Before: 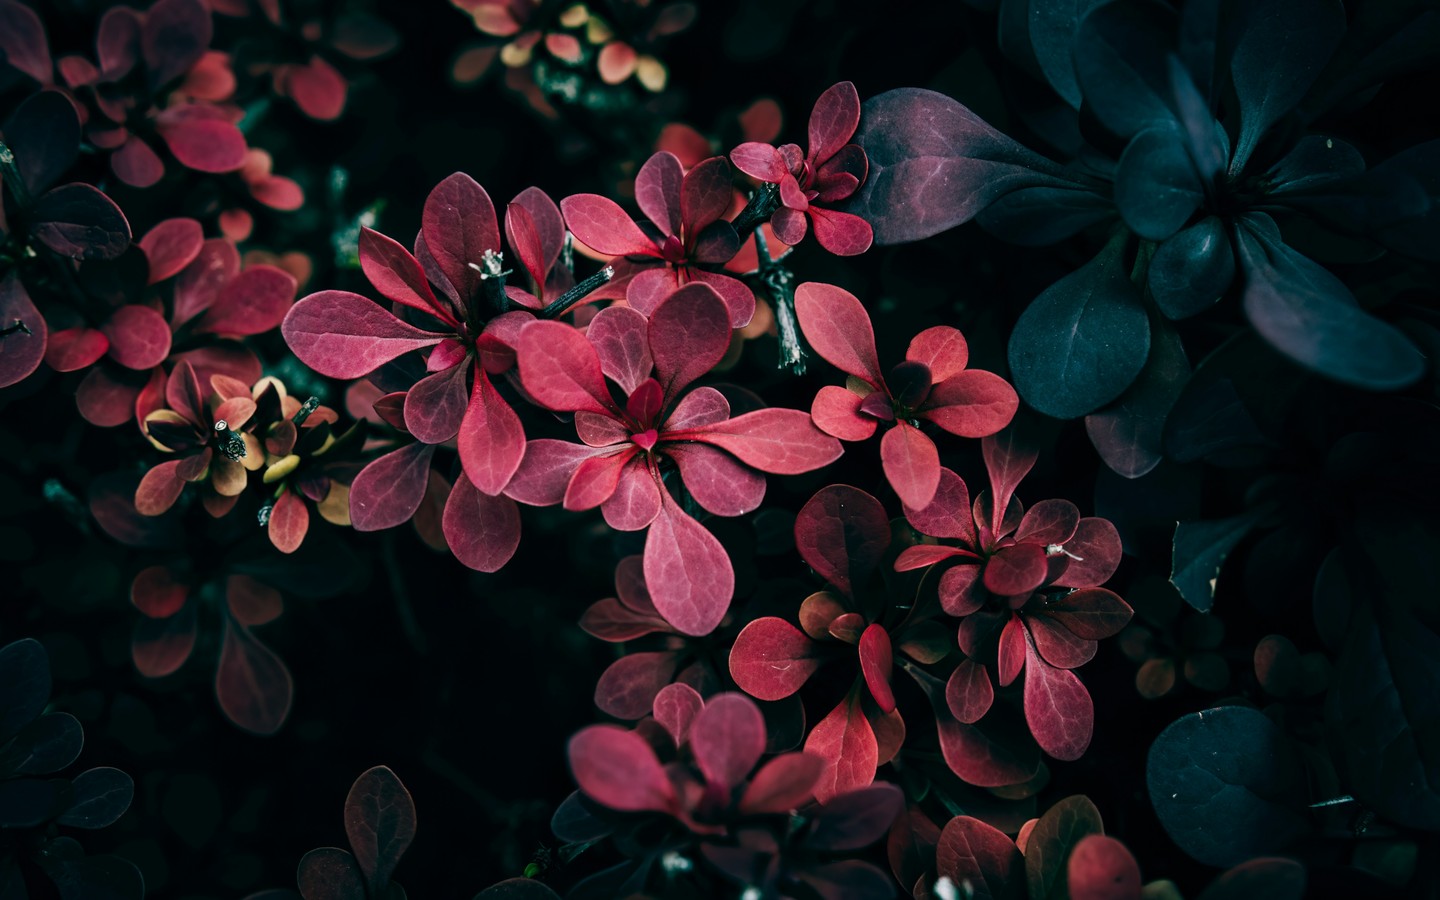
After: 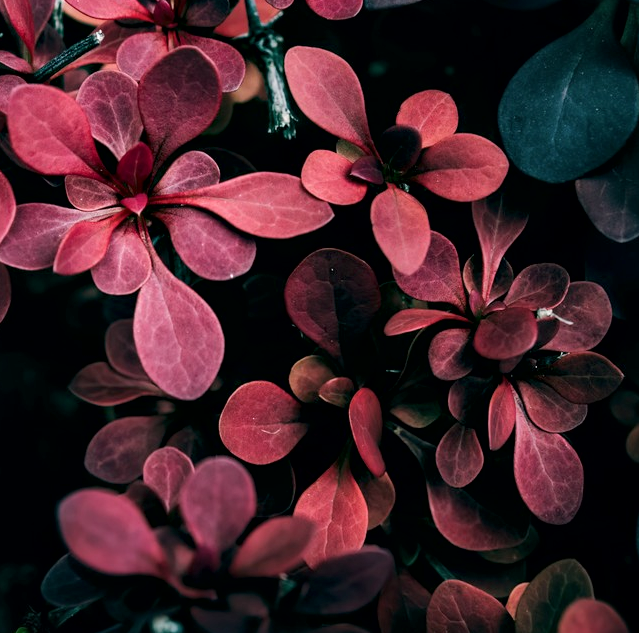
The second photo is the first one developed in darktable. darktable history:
crop: left 35.432%, top 26.233%, right 20.145%, bottom 3.432%
local contrast: mode bilateral grid, contrast 25, coarseness 60, detail 151%, midtone range 0.2
